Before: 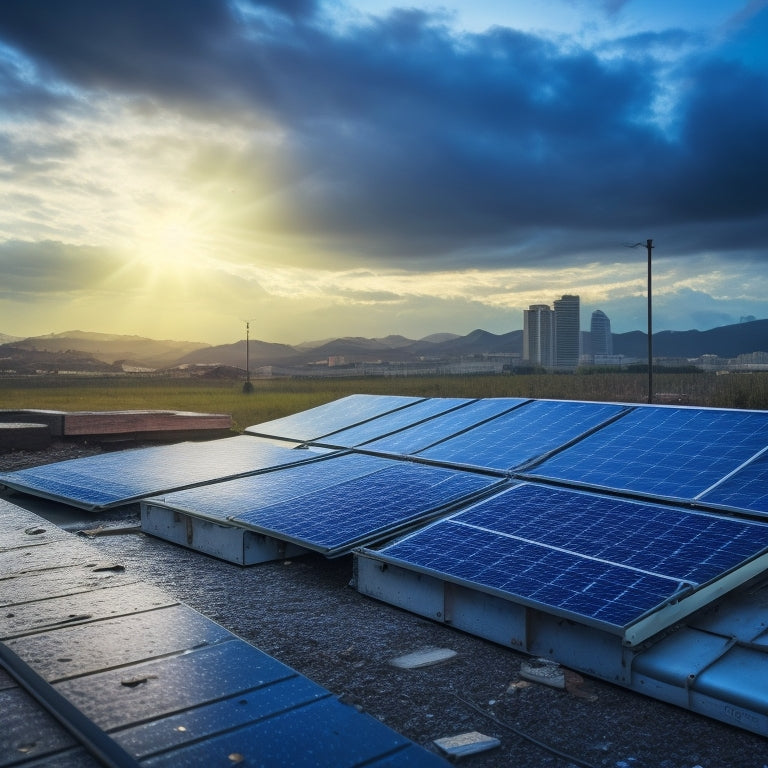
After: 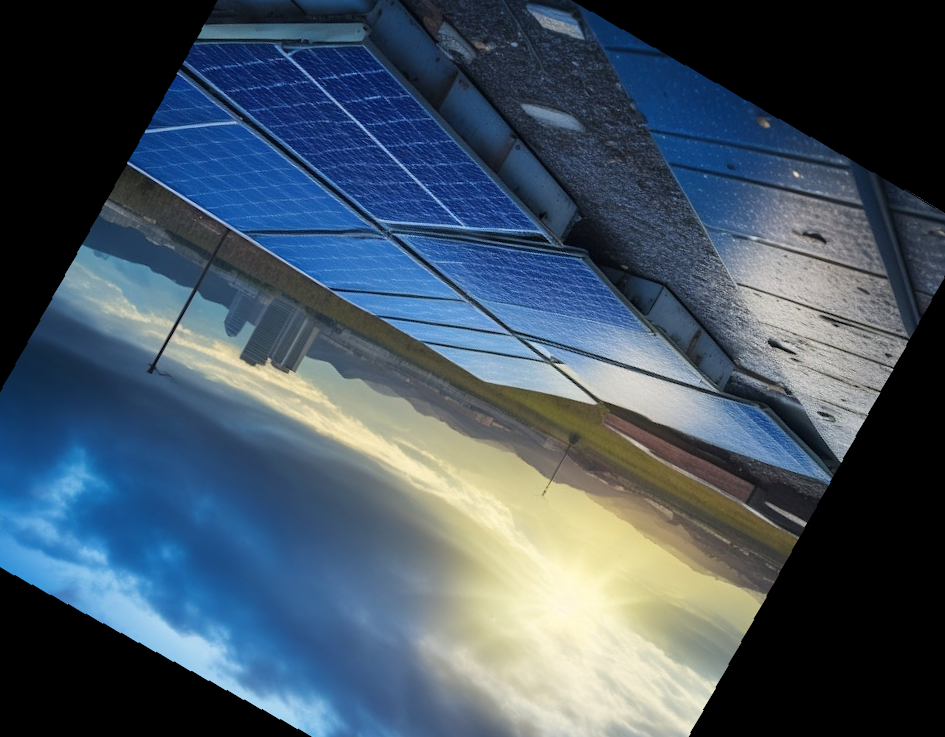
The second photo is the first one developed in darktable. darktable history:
rotate and perspective: rotation -2.22°, lens shift (horizontal) -0.022, automatic cropping off
crop and rotate: angle 148.68°, left 9.111%, top 15.603%, right 4.588%, bottom 17.041%
